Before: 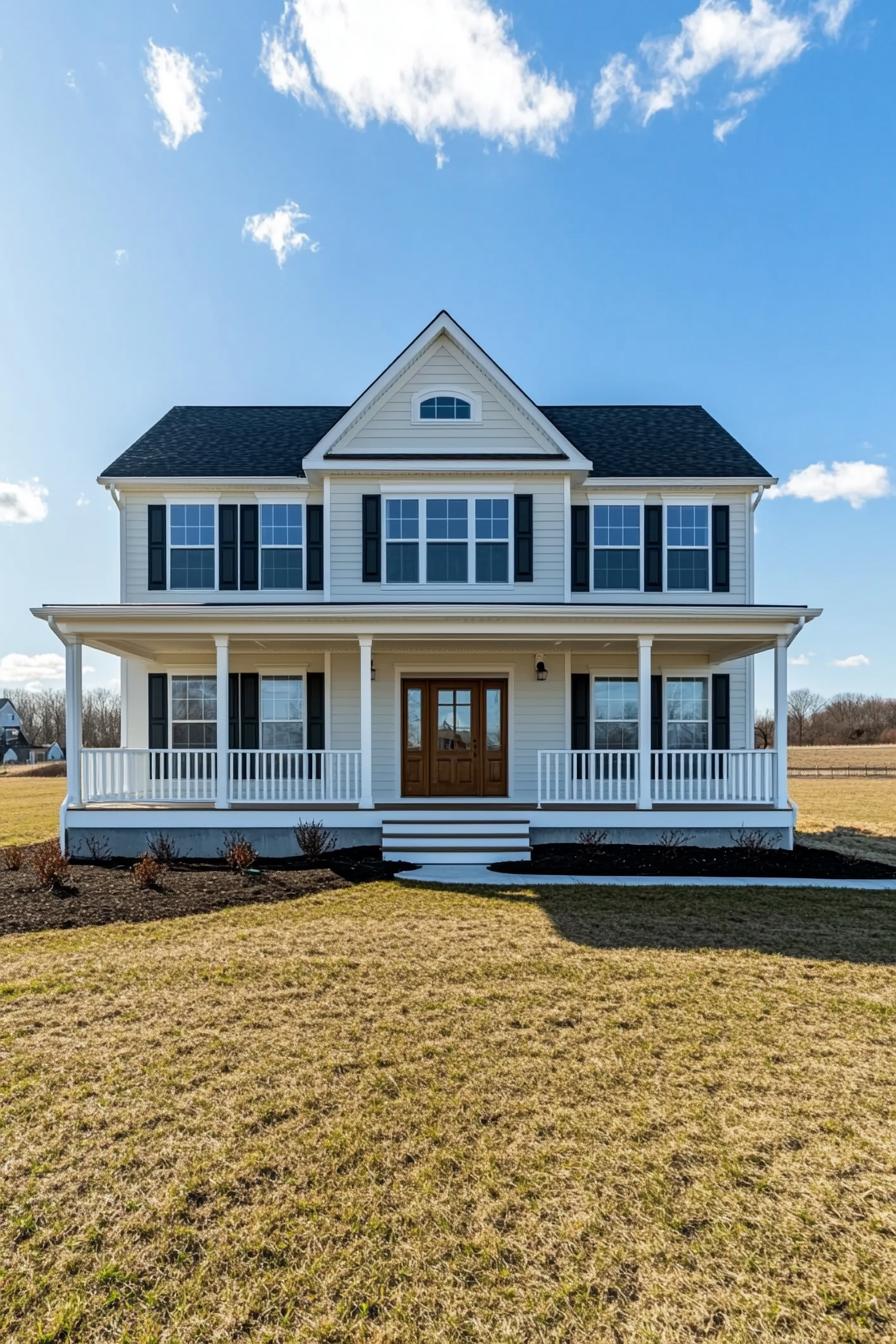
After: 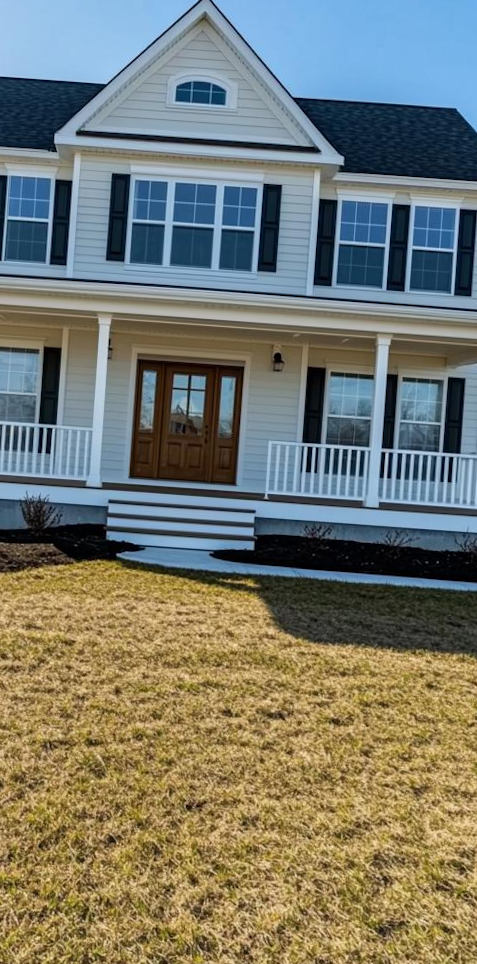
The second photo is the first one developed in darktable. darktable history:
crop: left 31.379%, top 24.658%, right 20.326%, bottom 6.628%
rotate and perspective: rotation 4.1°, automatic cropping off
